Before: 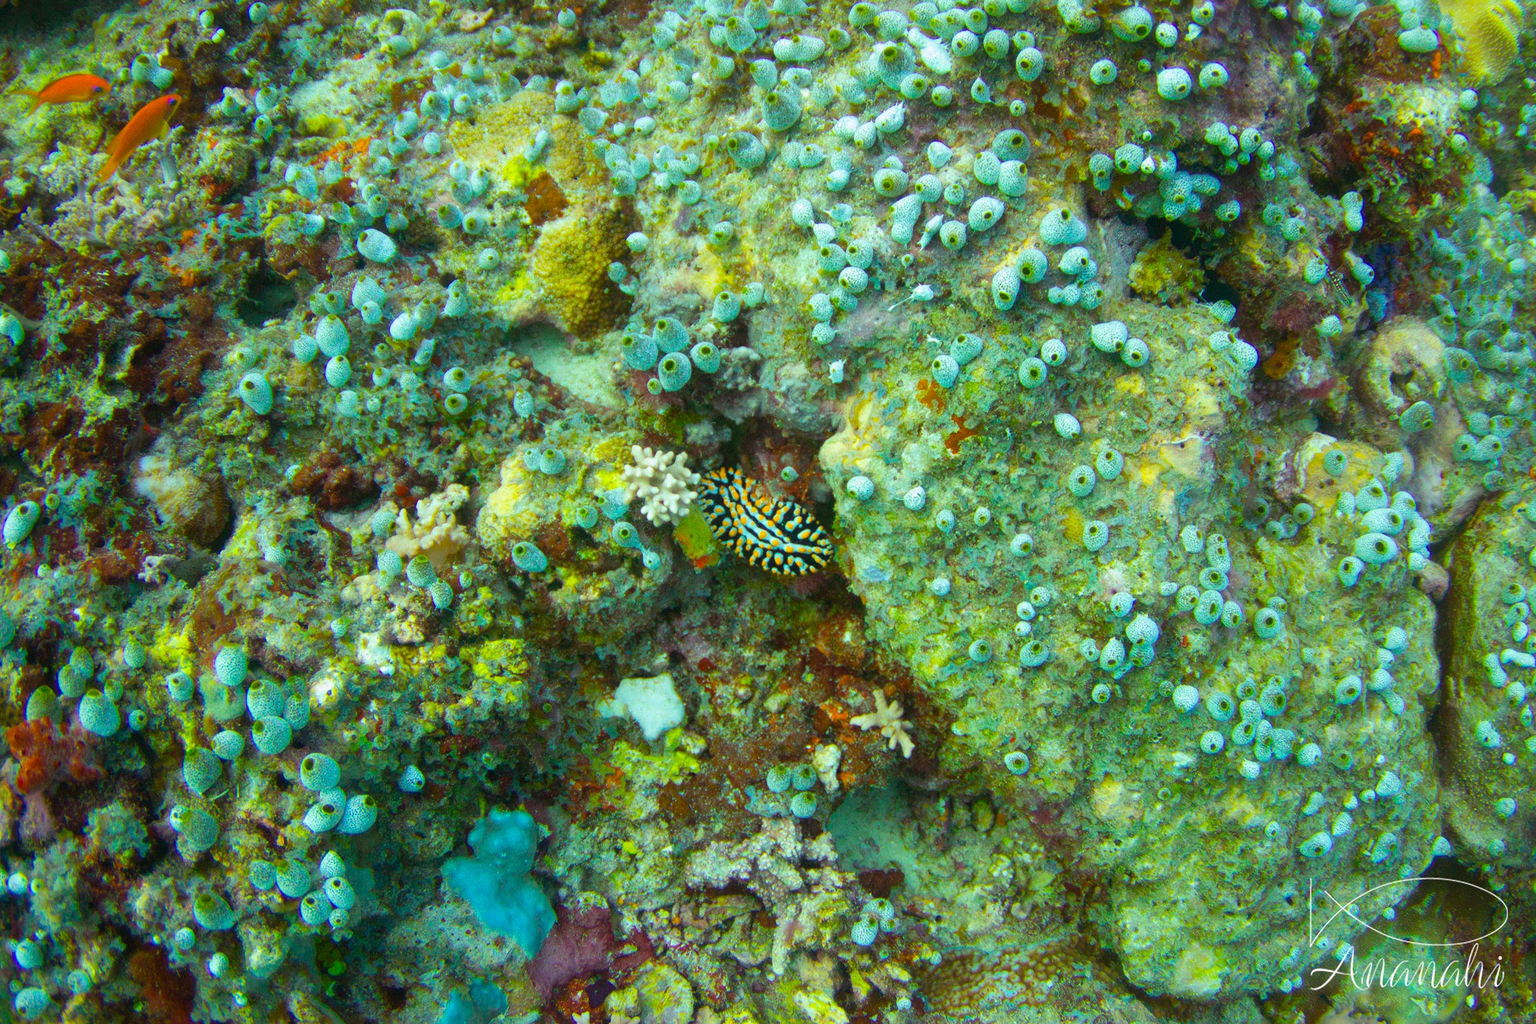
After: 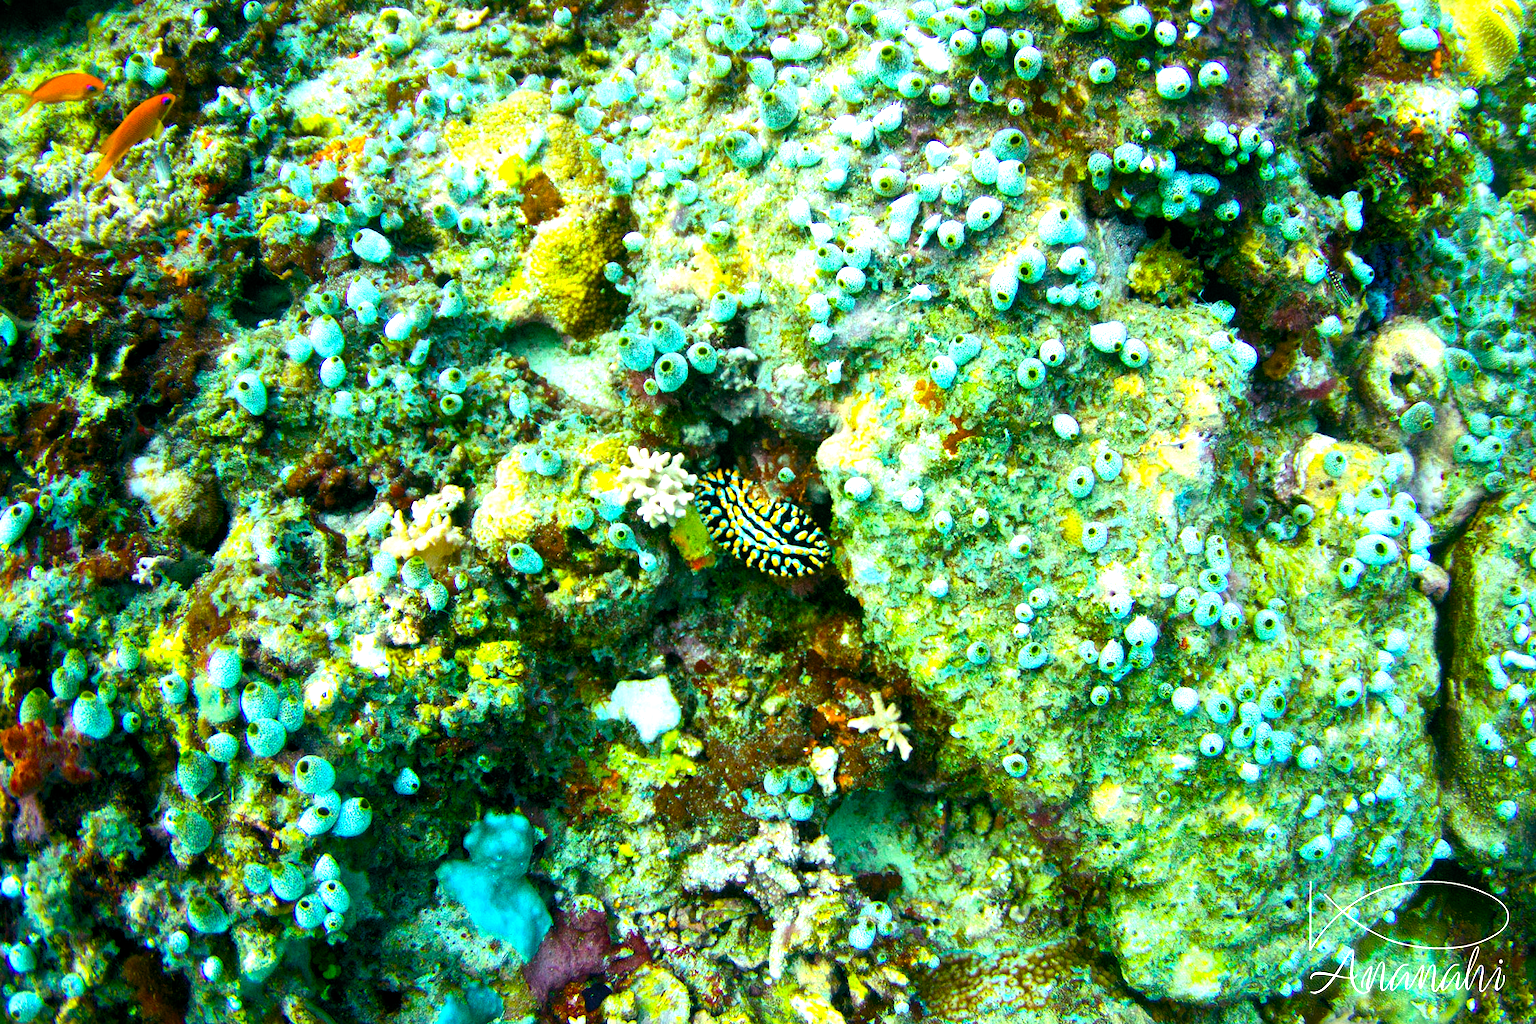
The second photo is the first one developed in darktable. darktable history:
tone equalizer: -8 EV -1.12 EV, -7 EV -0.982 EV, -6 EV -0.889 EV, -5 EV -0.589 EV, -3 EV 0.585 EV, -2 EV 0.852 EV, -1 EV 0.995 EV, +0 EV 1.08 EV, edges refinement/feathering 500, mask exposure compensation -1.57 EV, preserve details no
crop and rotate: left 0.453%, top 0.149%, bottom 0.3%
color balance rgb: global offset › luminance -0.324%, global offset › chroma 0.108%, global offset › hue 167.87°, perceptual saturation grading › global saturation 0.358%, perceptual saturation grading › mid-tones 6.368%, perceptual saturation grading › shadows 71.476%, perceptual brilliance grading › global brilliance 10.295%
